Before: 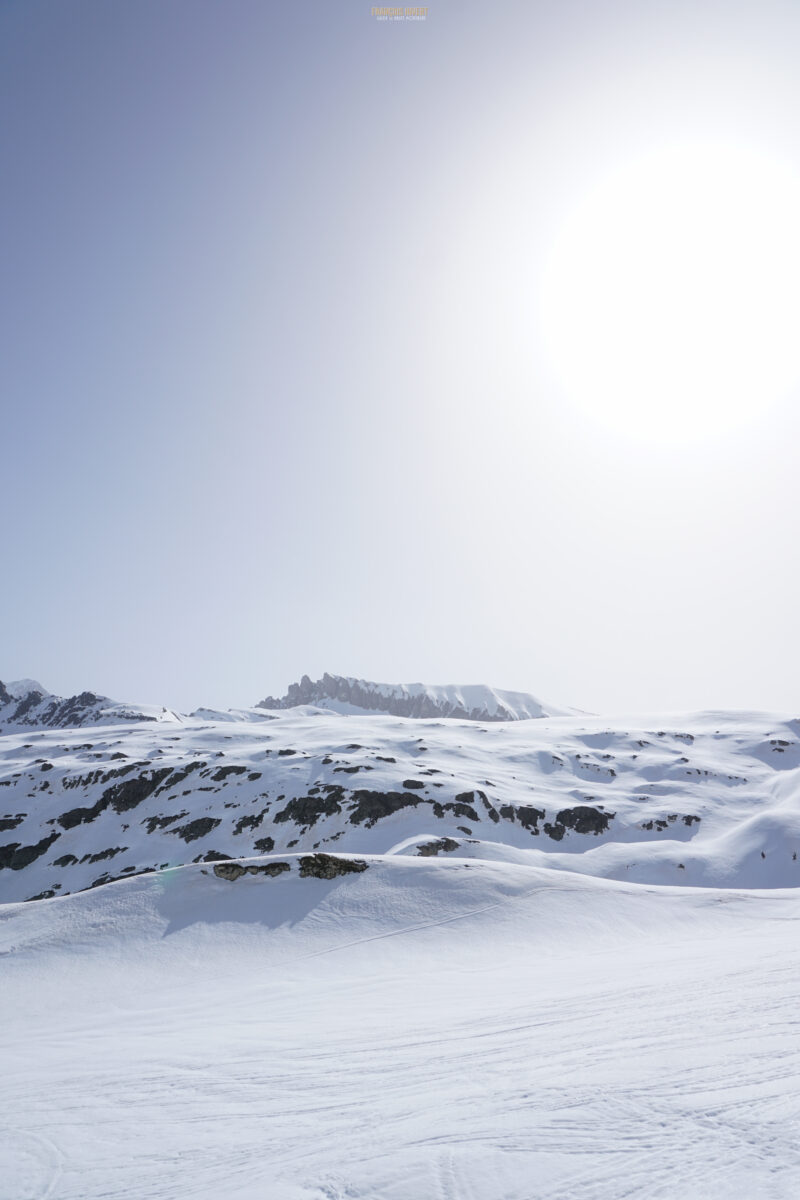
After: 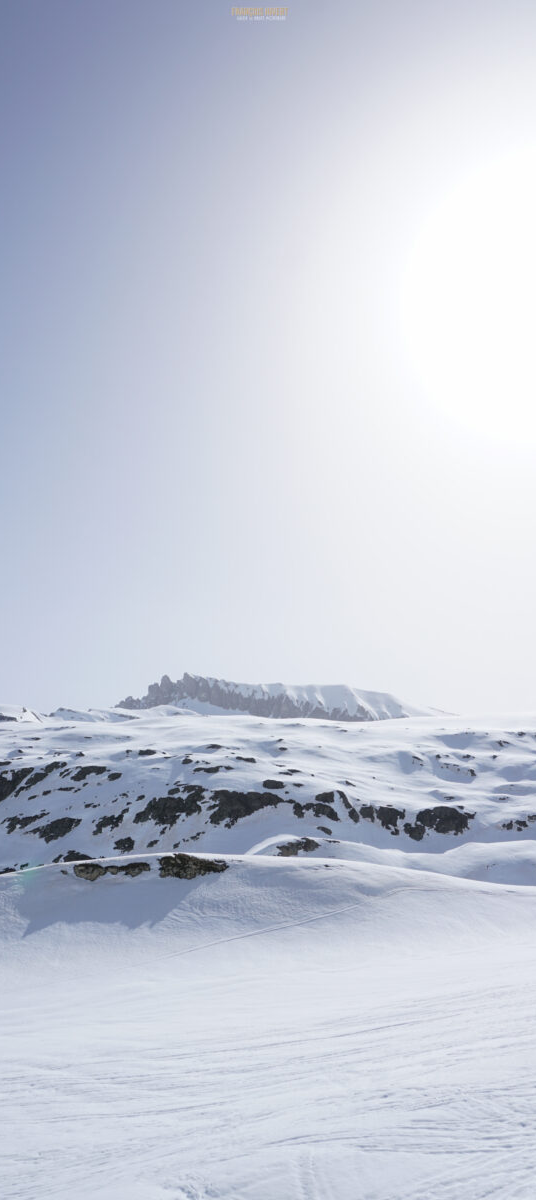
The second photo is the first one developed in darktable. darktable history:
crop and rotate: left 17.596%, right 15.363%
